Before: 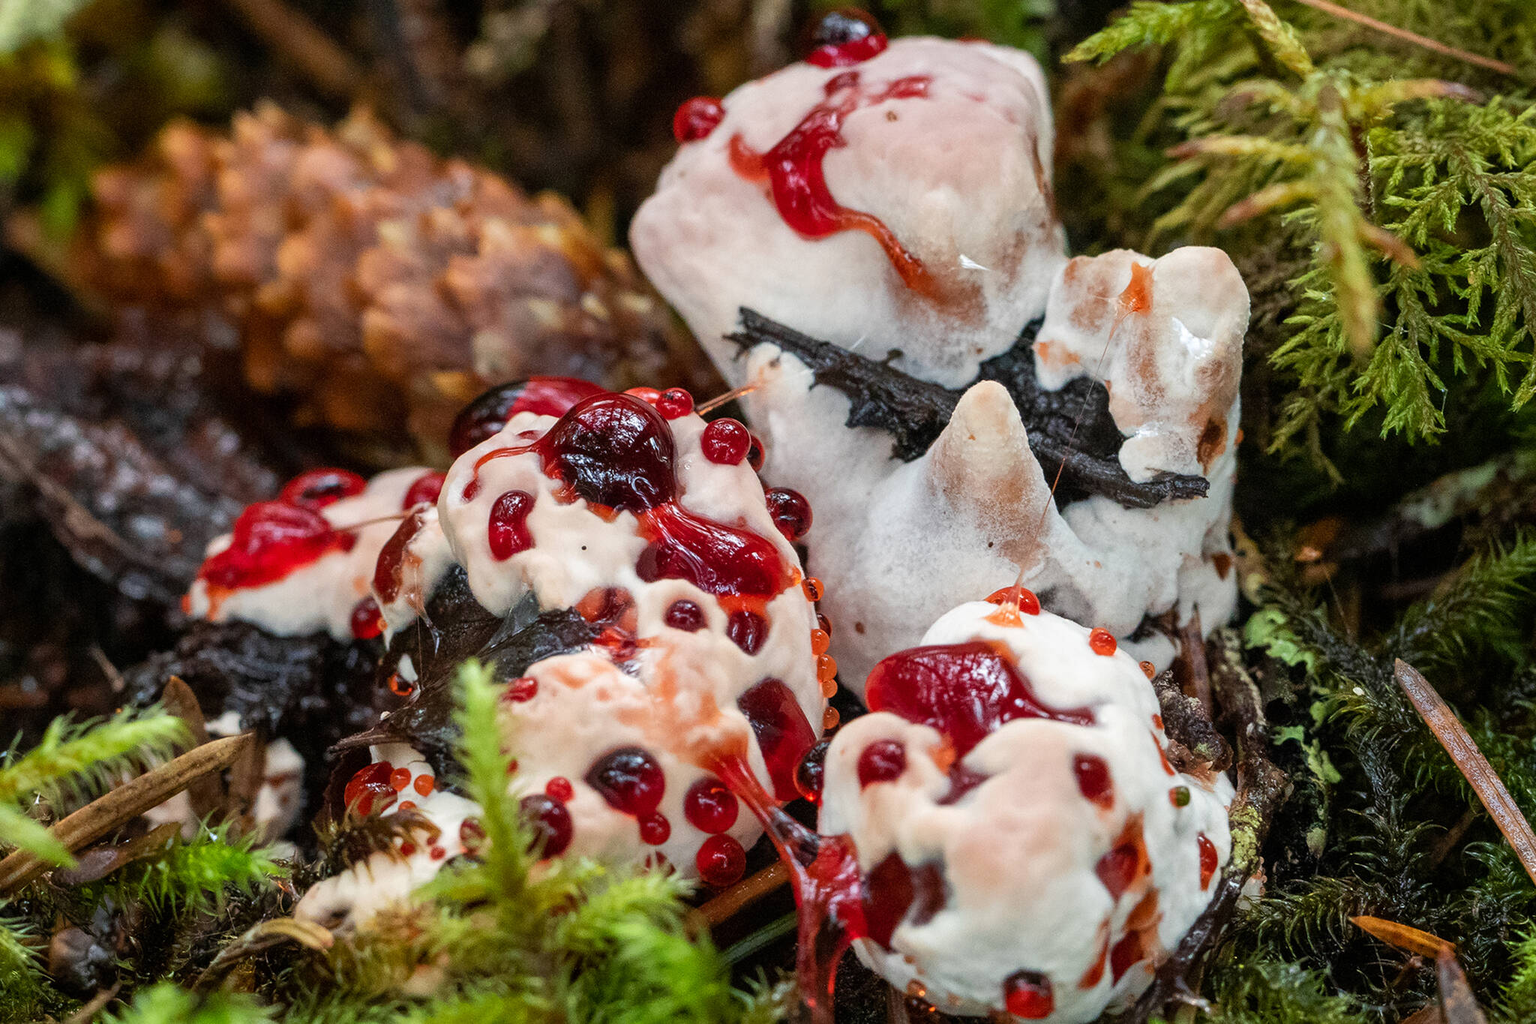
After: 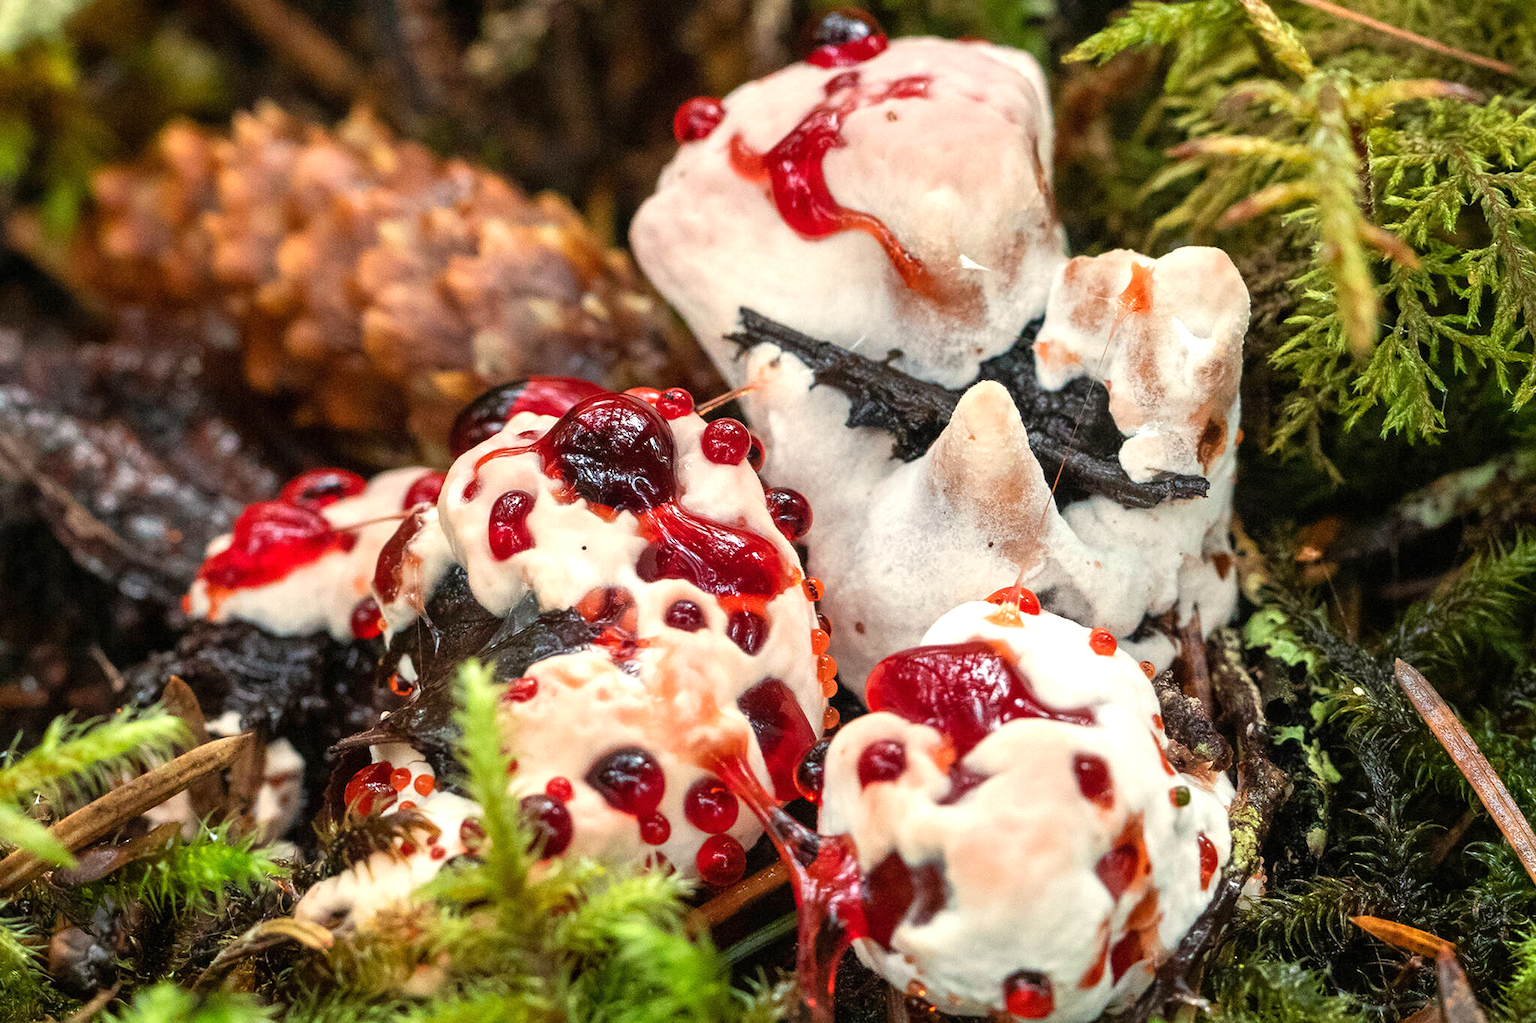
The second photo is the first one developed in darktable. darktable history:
white balance: red 1.045, blue 0.932
exposure: black level correction 0, exposure 0.5 EV, compensate exposure bias true, compensate highlight preservation false
